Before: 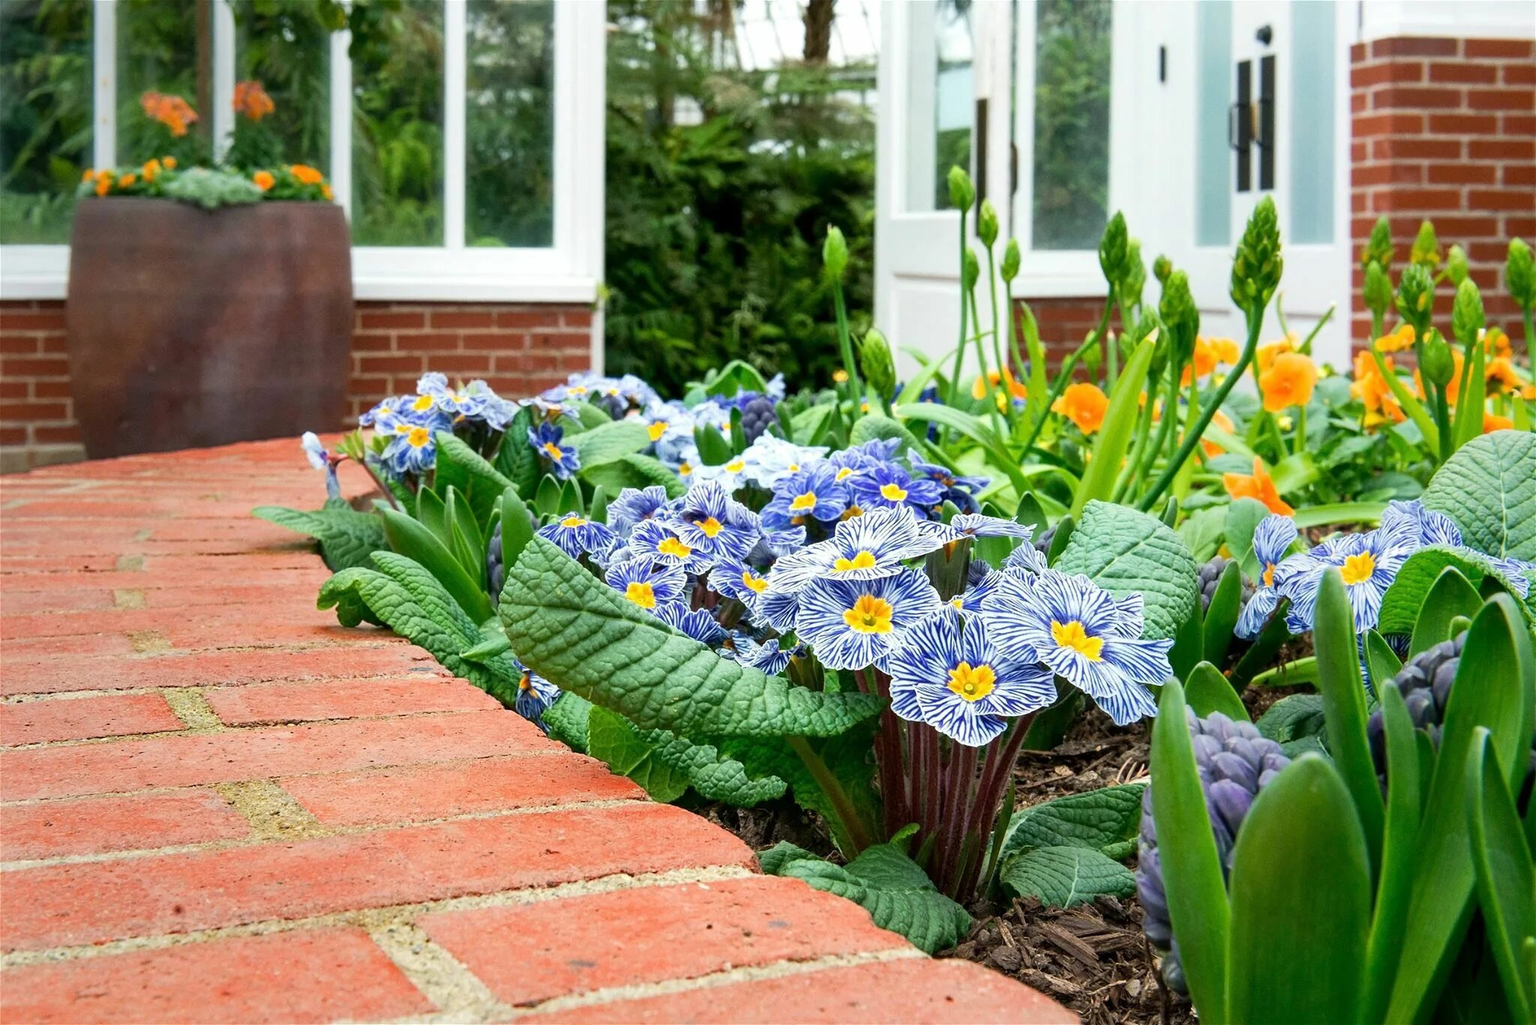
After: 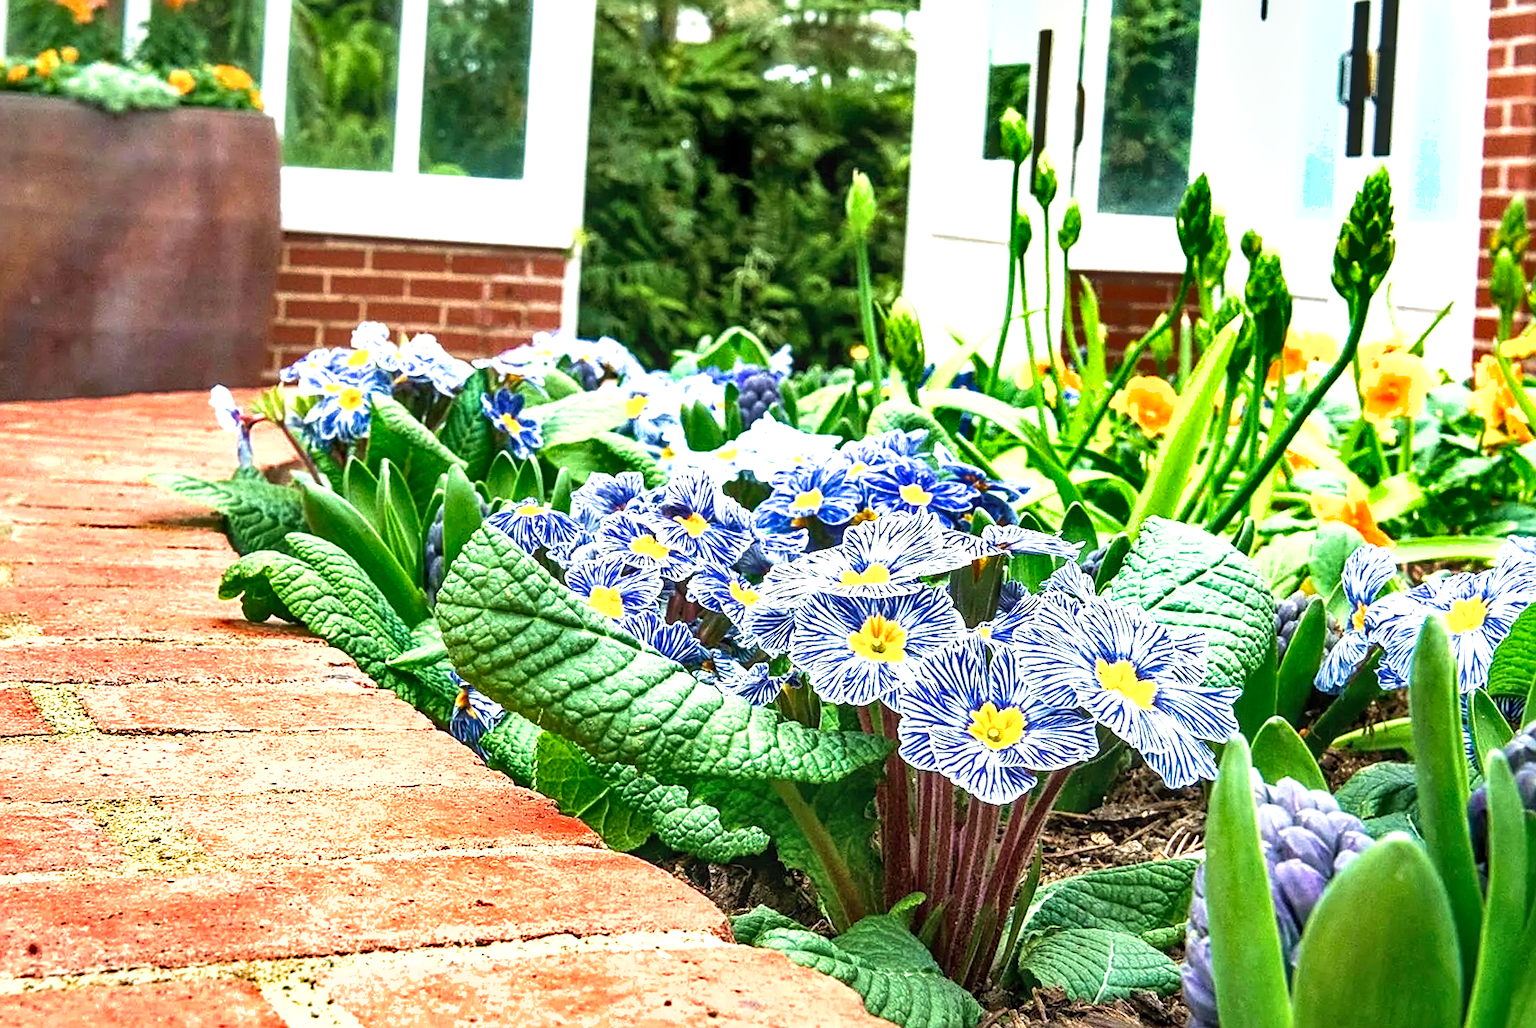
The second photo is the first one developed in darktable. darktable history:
local contrast: on, module defaults
shadows and highlights: low approximation 0.01, soften with gaussian
tone equalizer: on, module defaults
velvia: on, module defaults
exposure: exposure 1.058 EV, compensate highlight preservation false
sharpen: on, module defaults
crop and rotate: angle -3.01°, left 5.309%, top 5.218%, right 4.77%, bottom 4.587%
